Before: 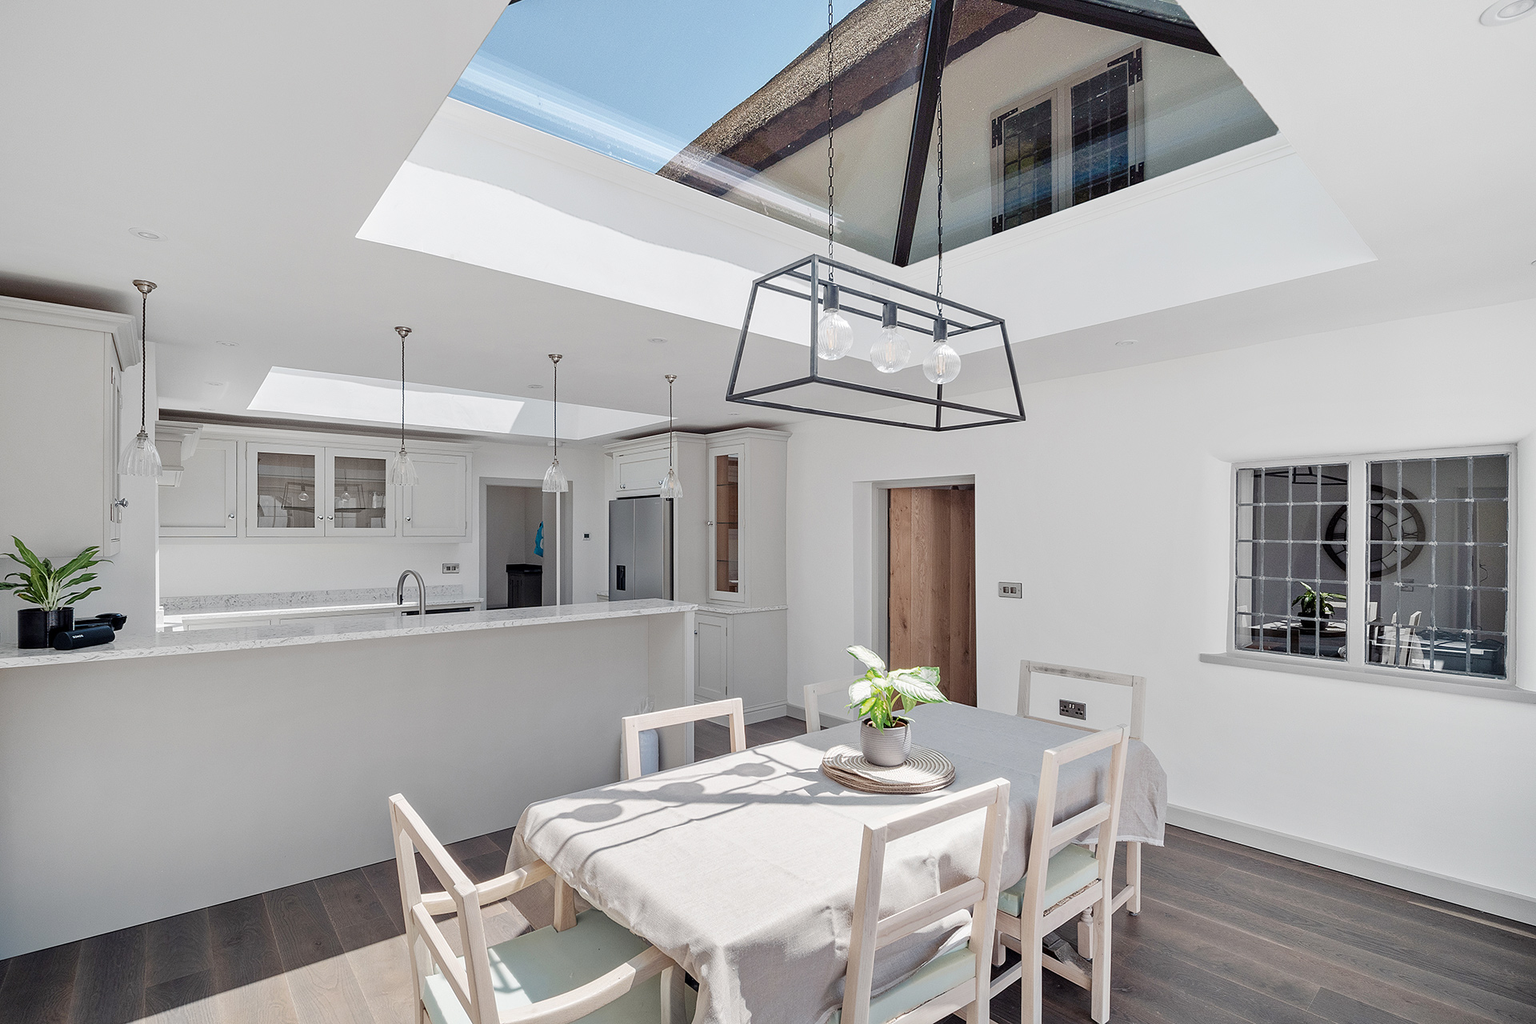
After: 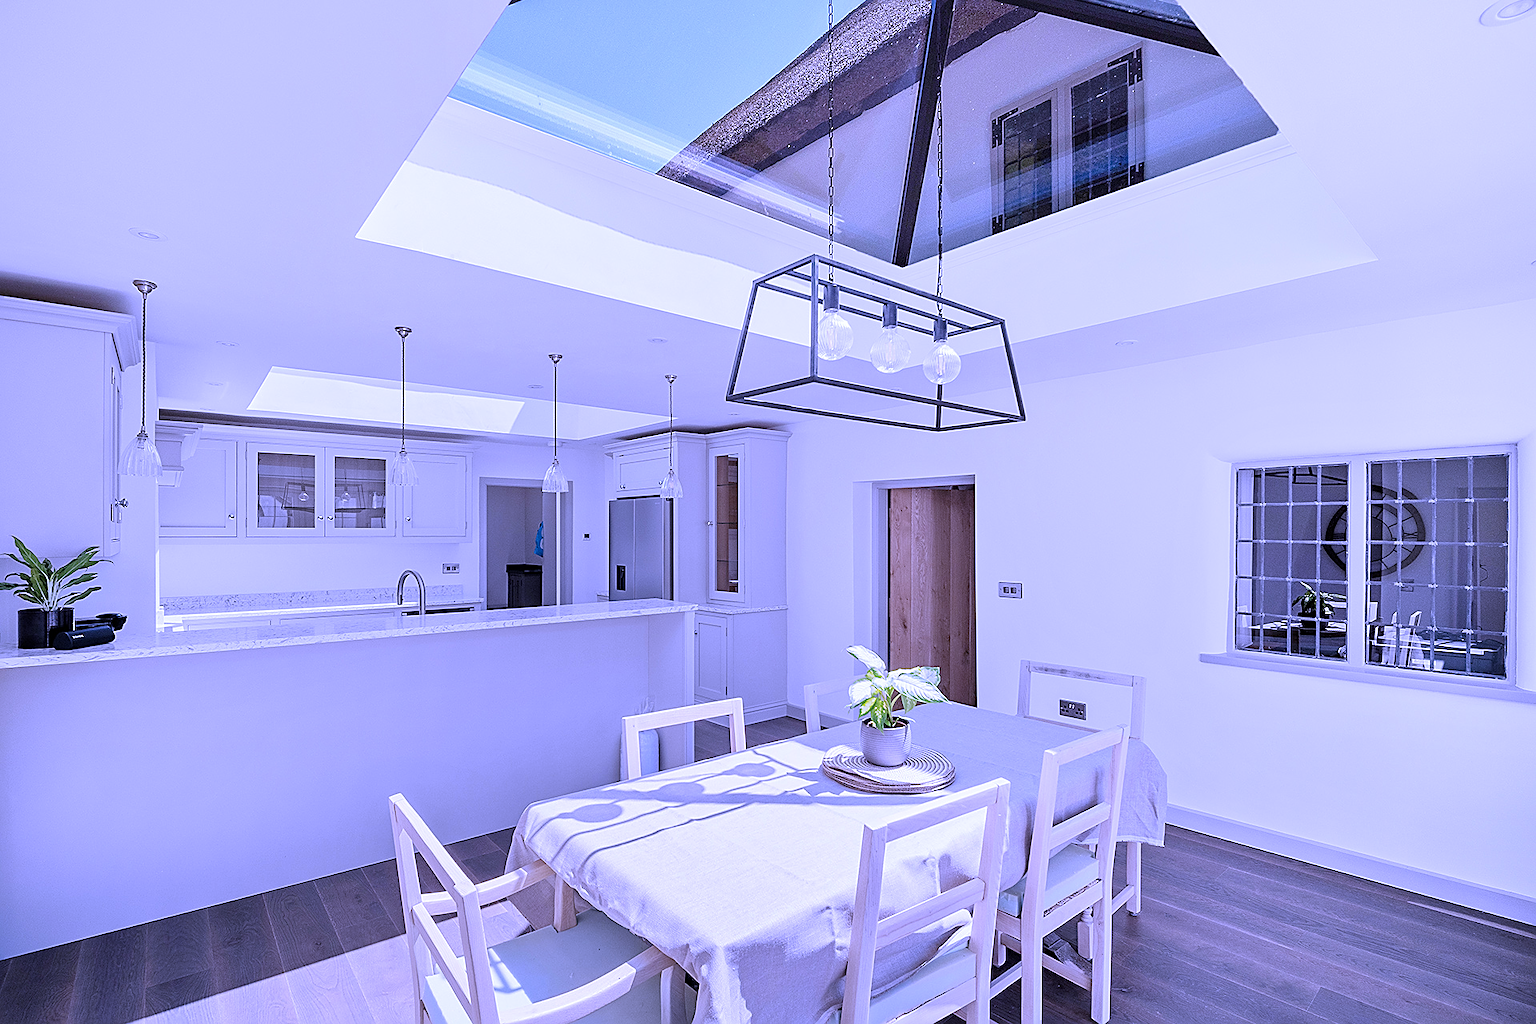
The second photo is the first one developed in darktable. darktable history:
sharpen: amount 0.55
white balance: red 0.98, blue 1.61
